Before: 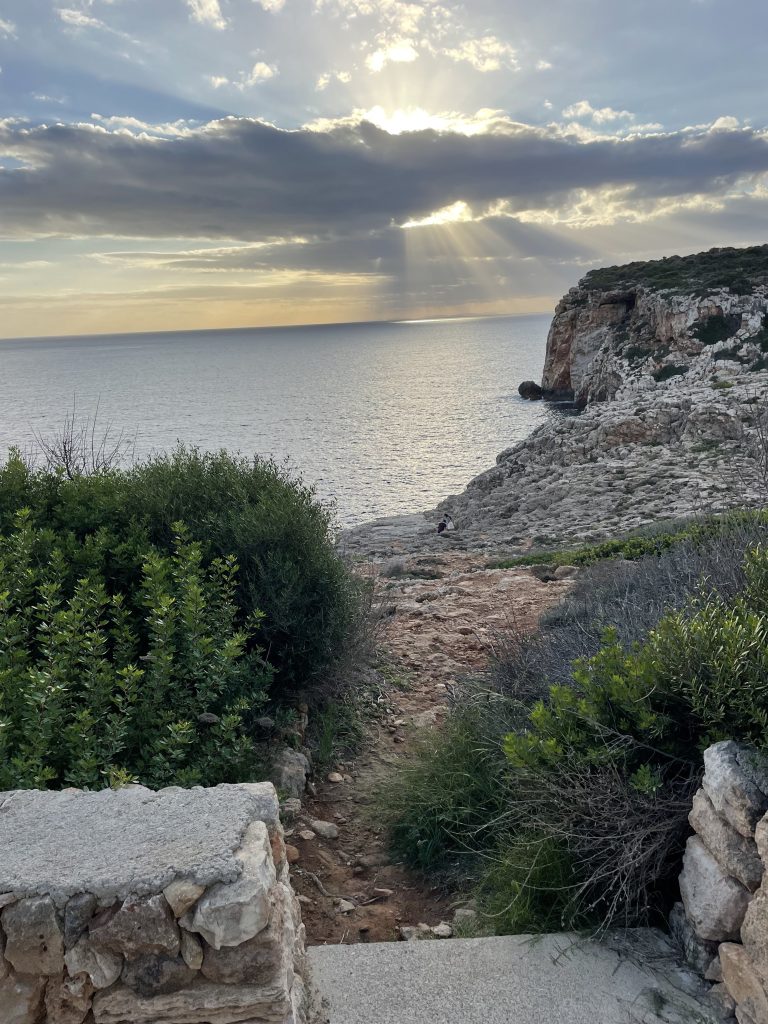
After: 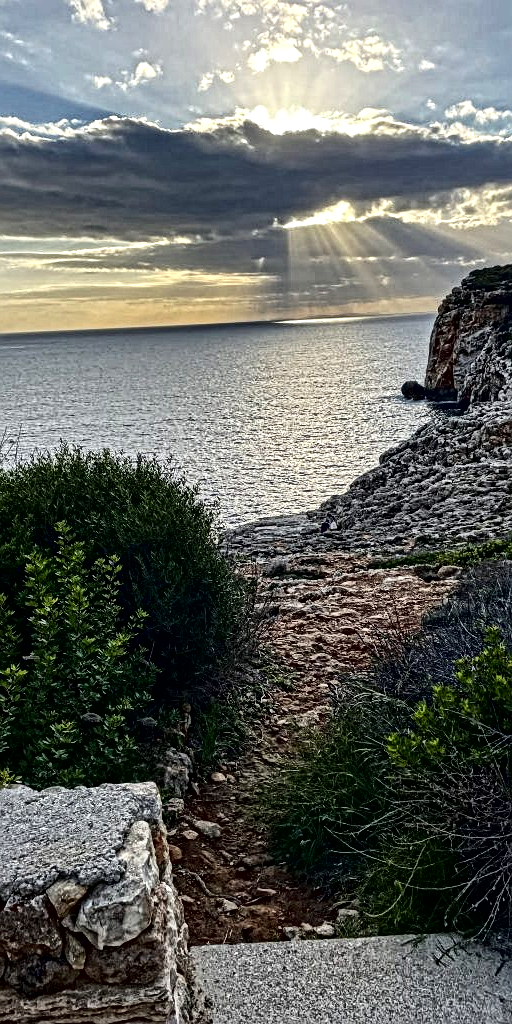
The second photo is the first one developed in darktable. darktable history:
contrast brightness saturation: contrast 0.215, brightness -0.193, saturation 0.241
crop and rotate: left 15.308%, right 17.964%
local contrast: mode bilateral grid, contrast 20, coarseness 4, detail 298%, midtone range 0.2
